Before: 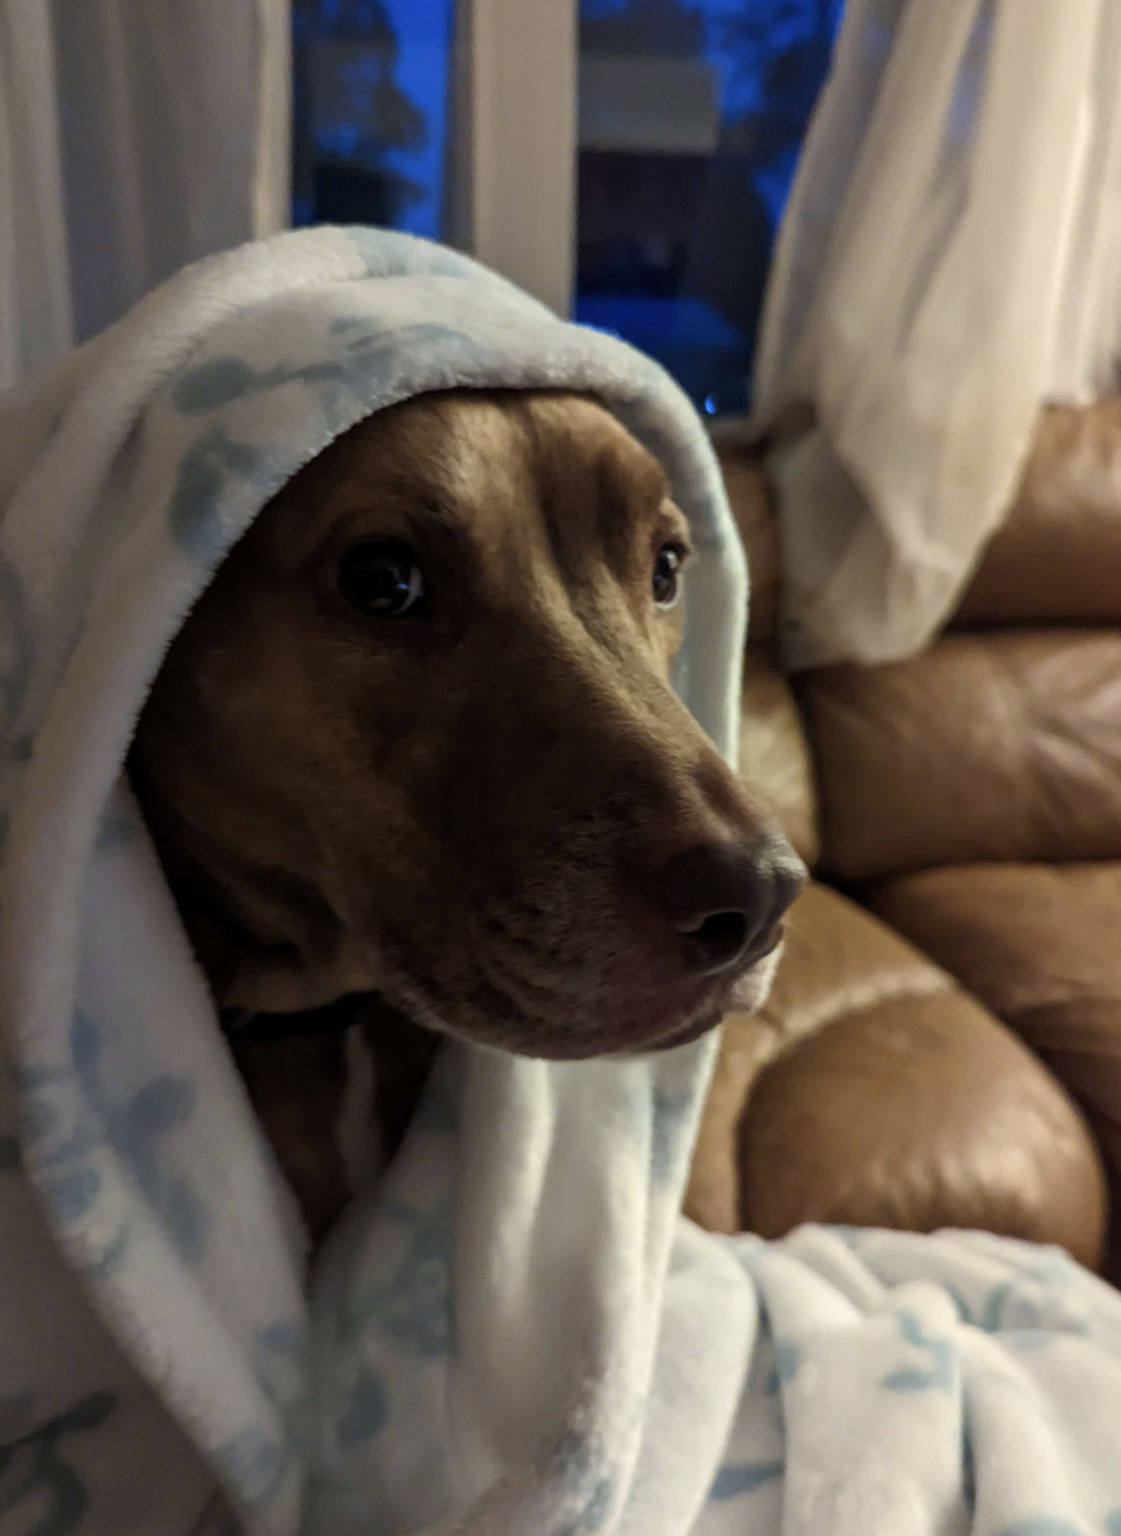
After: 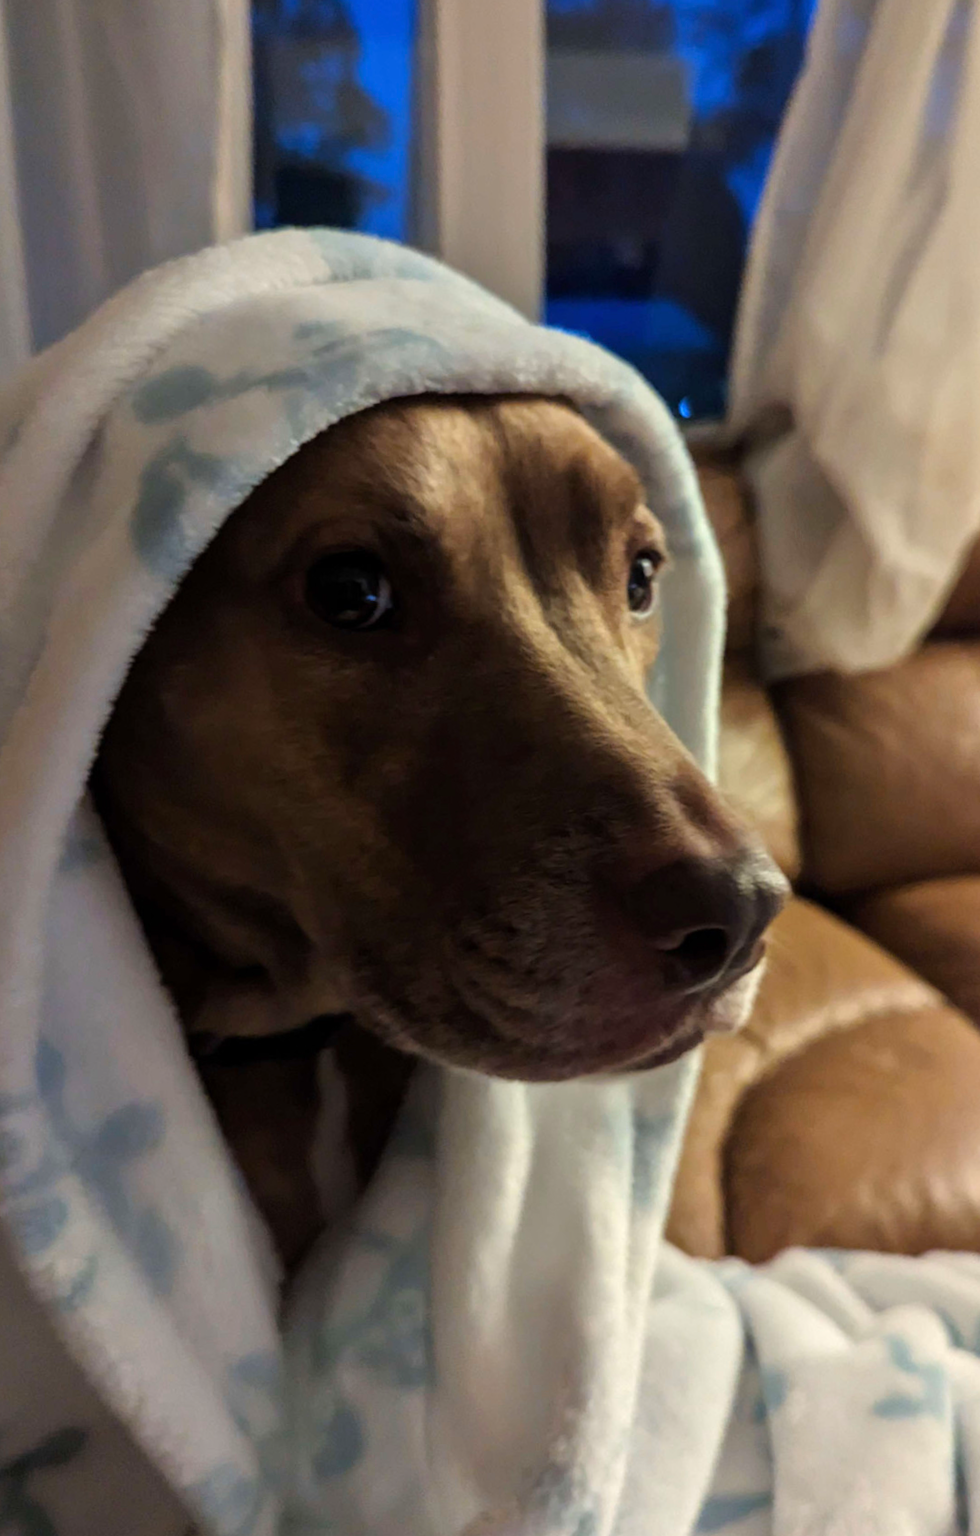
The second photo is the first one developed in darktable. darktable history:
crop and rotate: angle 0.612°, left 4.217%, top 0.737%, right 11.656%, bottom 2.501%
tone equalizer: -8 EV 0.01 EV, -7 EV -0.014 EV, -6 EV 0.013 EV, -5 EV 0.055 EV, -4 EV 0.239 EV, -3 EV 0.618 EV, -2 EV 0.558 EV, -1 EV 0.189 EV, +0 EV 0.024 EV
